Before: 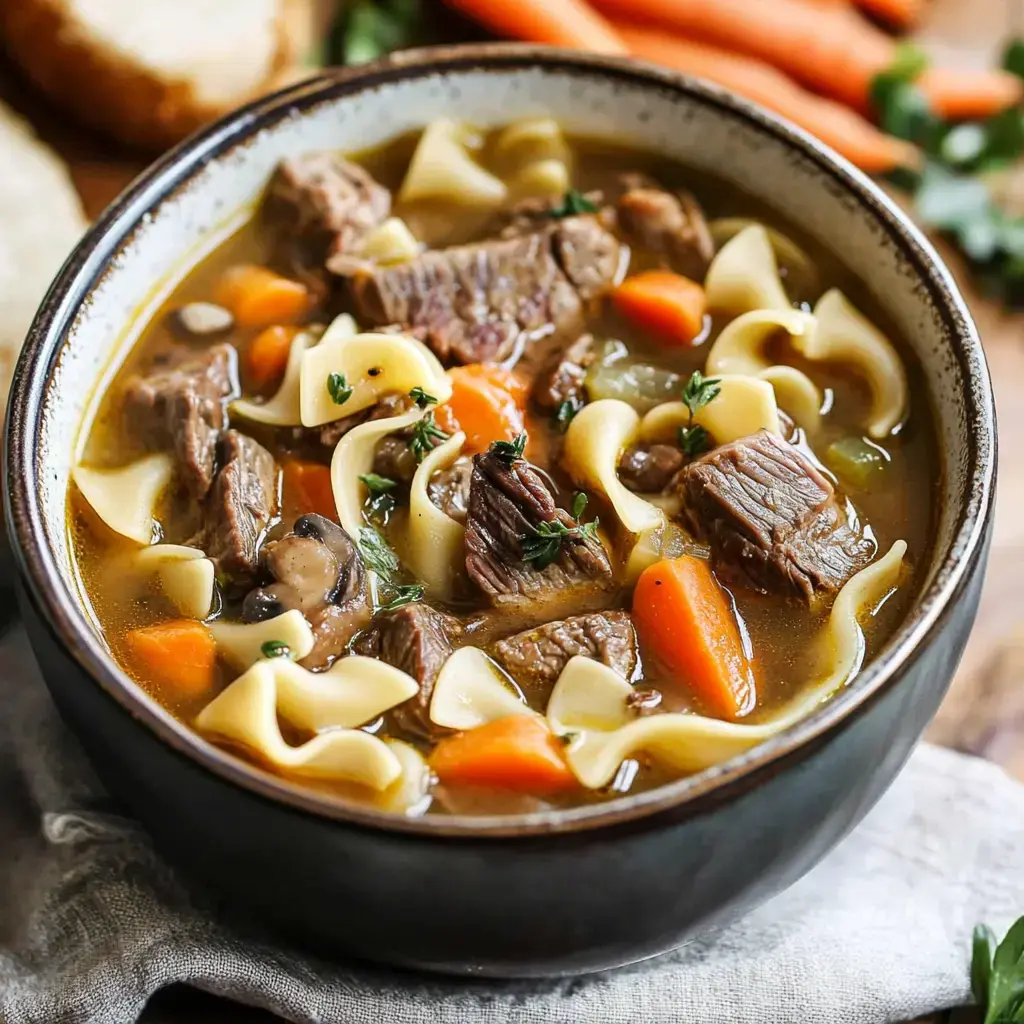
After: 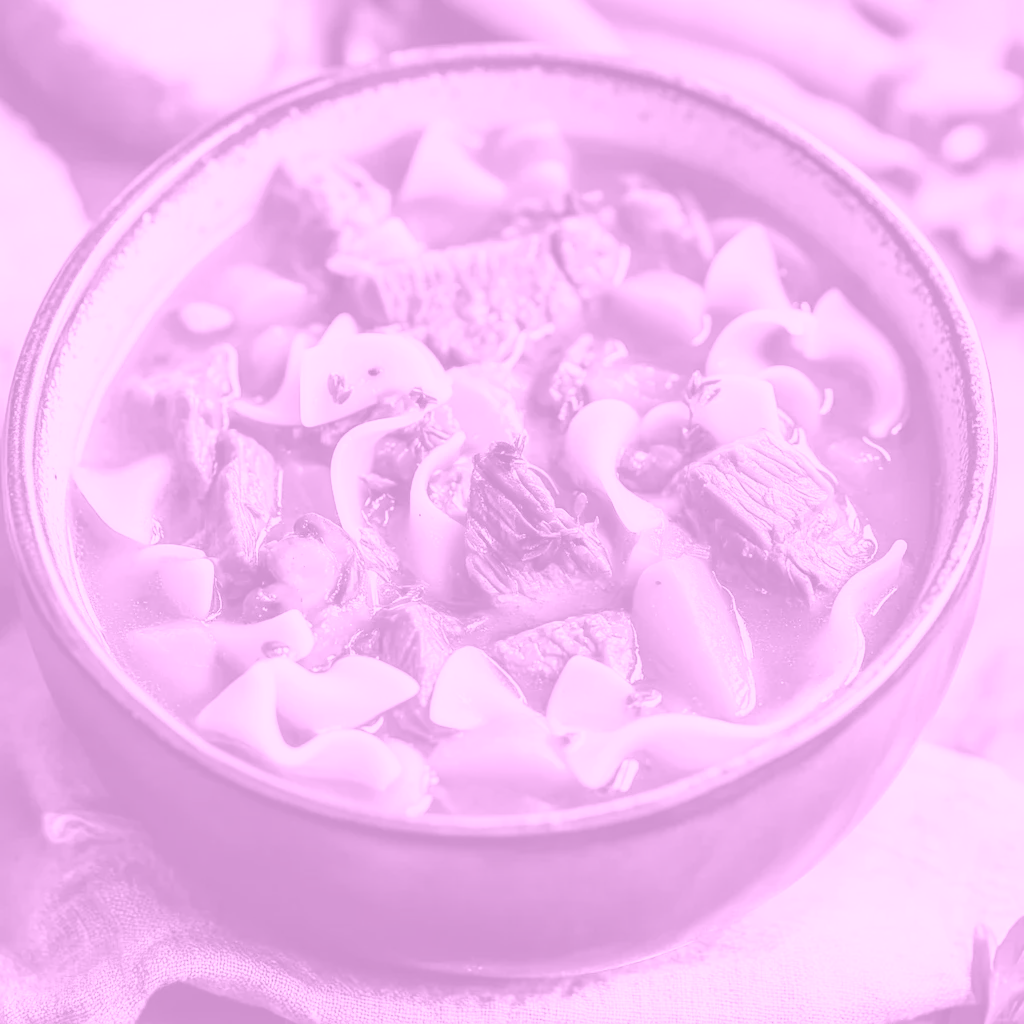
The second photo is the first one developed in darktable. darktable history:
contrast brightness saturation: contrast 0.05, brightness 0.06, saturation 0.01
colorize: hue 331.2°, saturation 75%, source mix 30.28%, lightness 70.52%, version 1
local contrast: highlights 61%, shadows 106%, detail 107%, midtone range 0.529
